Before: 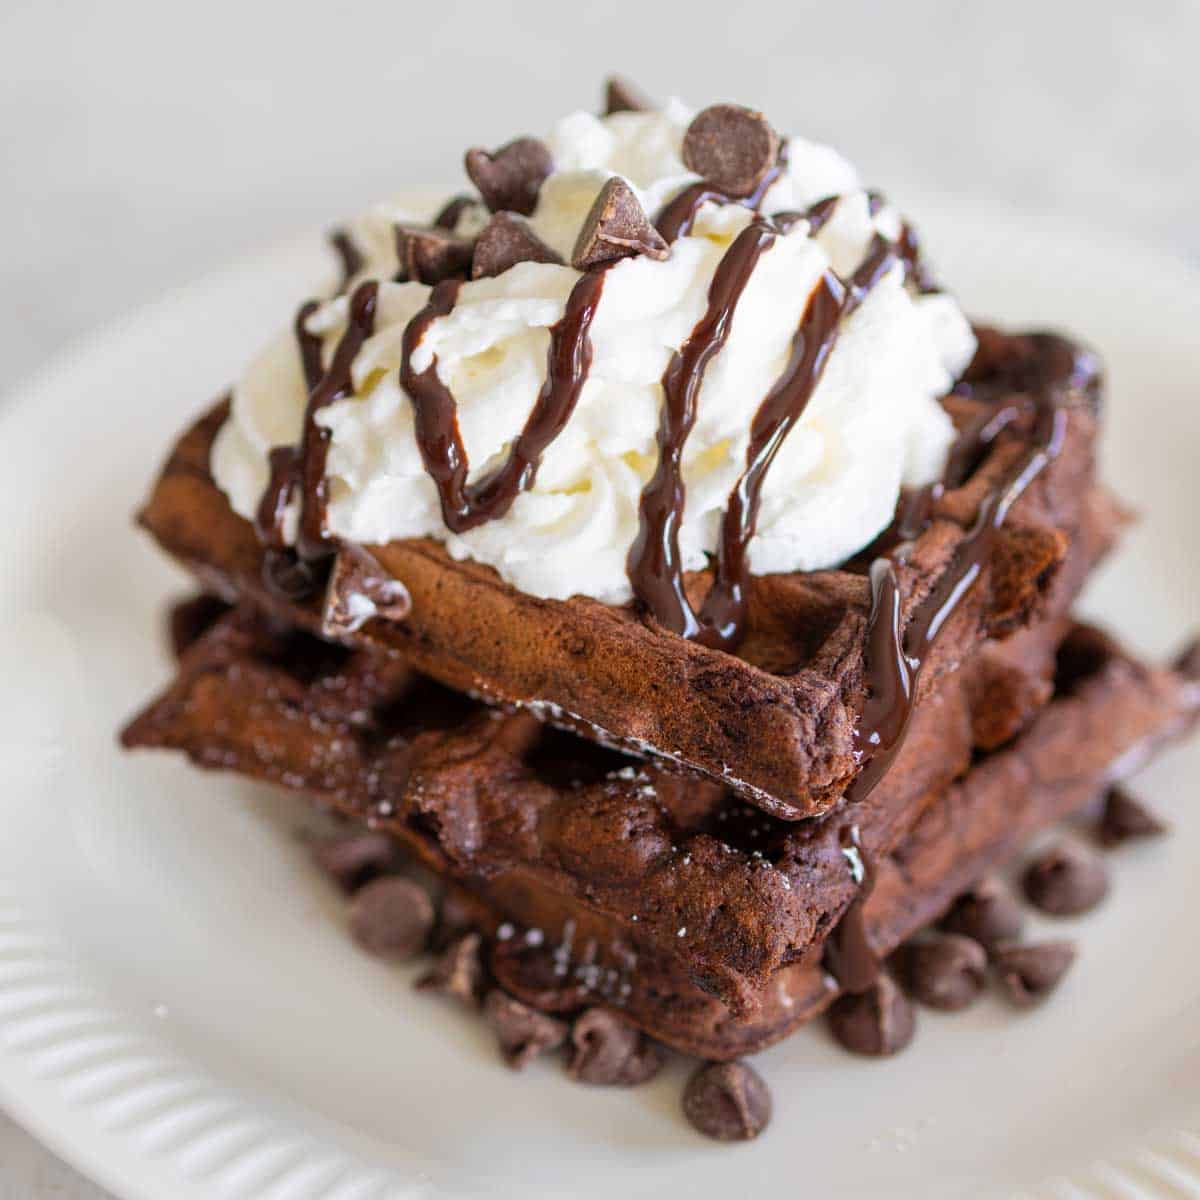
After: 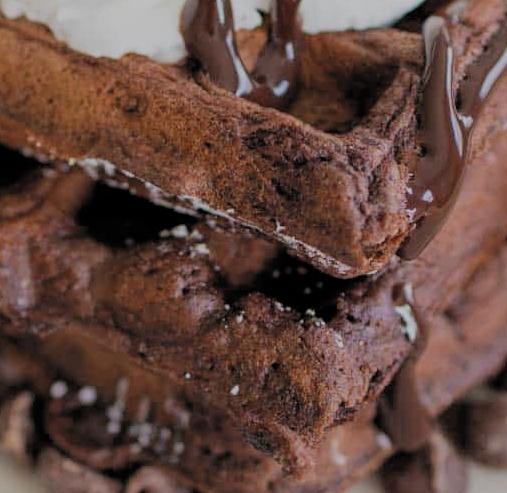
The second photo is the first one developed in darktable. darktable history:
contrast brightness saturation: saturation -0.178
filmic rgb: black relative exposure -6.54 EV, white relative exposure 4.71 EV, hardness 3.12, contrast 0.798, color science v4 (2020), contrast in shadows soft, contrast in highlights soft
crop: left 37.257%, top 45.243%, right 20.48%, bottom 13.668%
